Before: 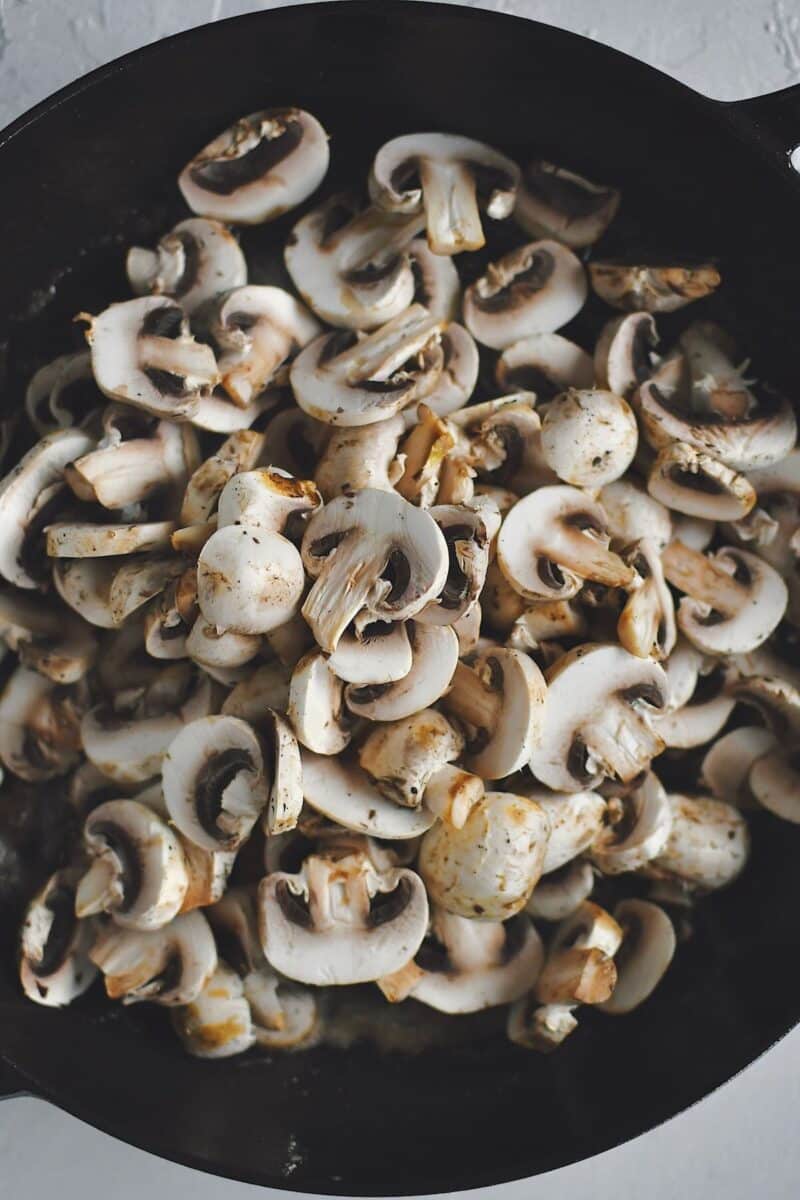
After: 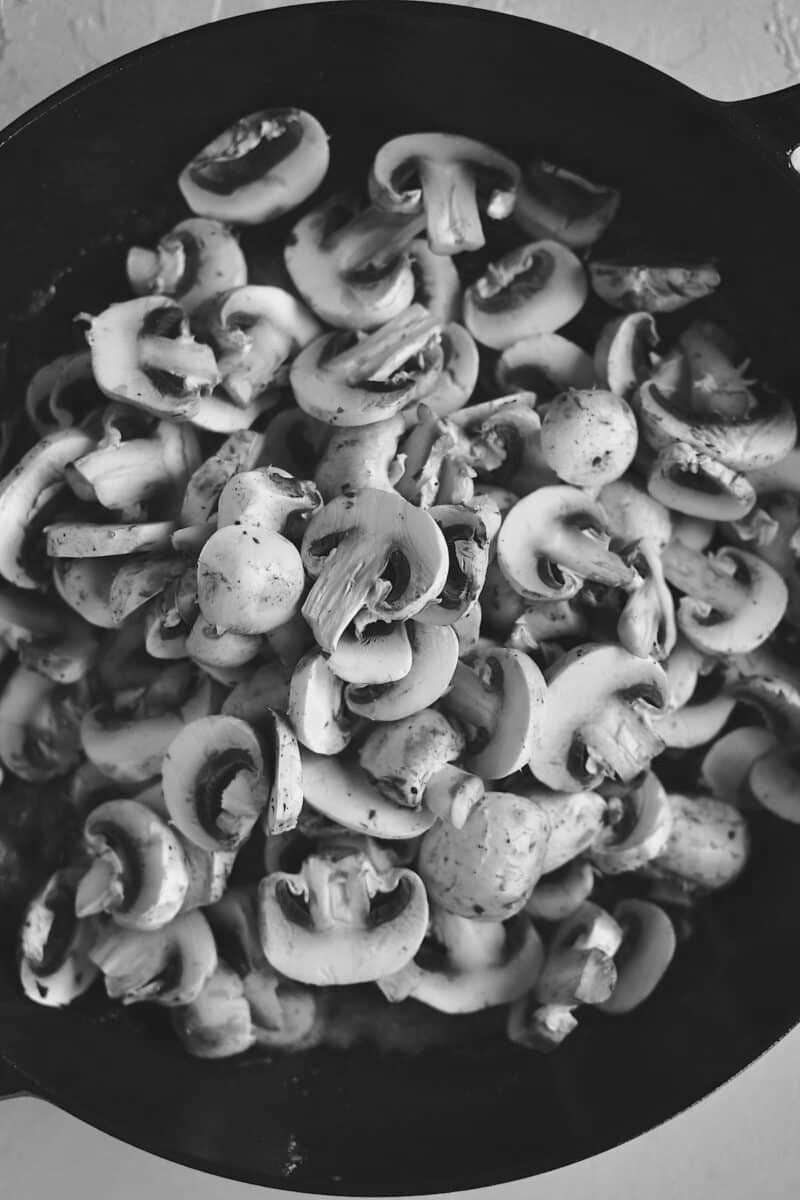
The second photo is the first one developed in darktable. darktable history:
color balance: lift [1, 1.015, 1.004, 0.985], gamma [1, 0.958, 0.971, 1.042], gain [1, 0.956, 0.977, 1.044]
monochrome: a 32, b 64, size 2.3
